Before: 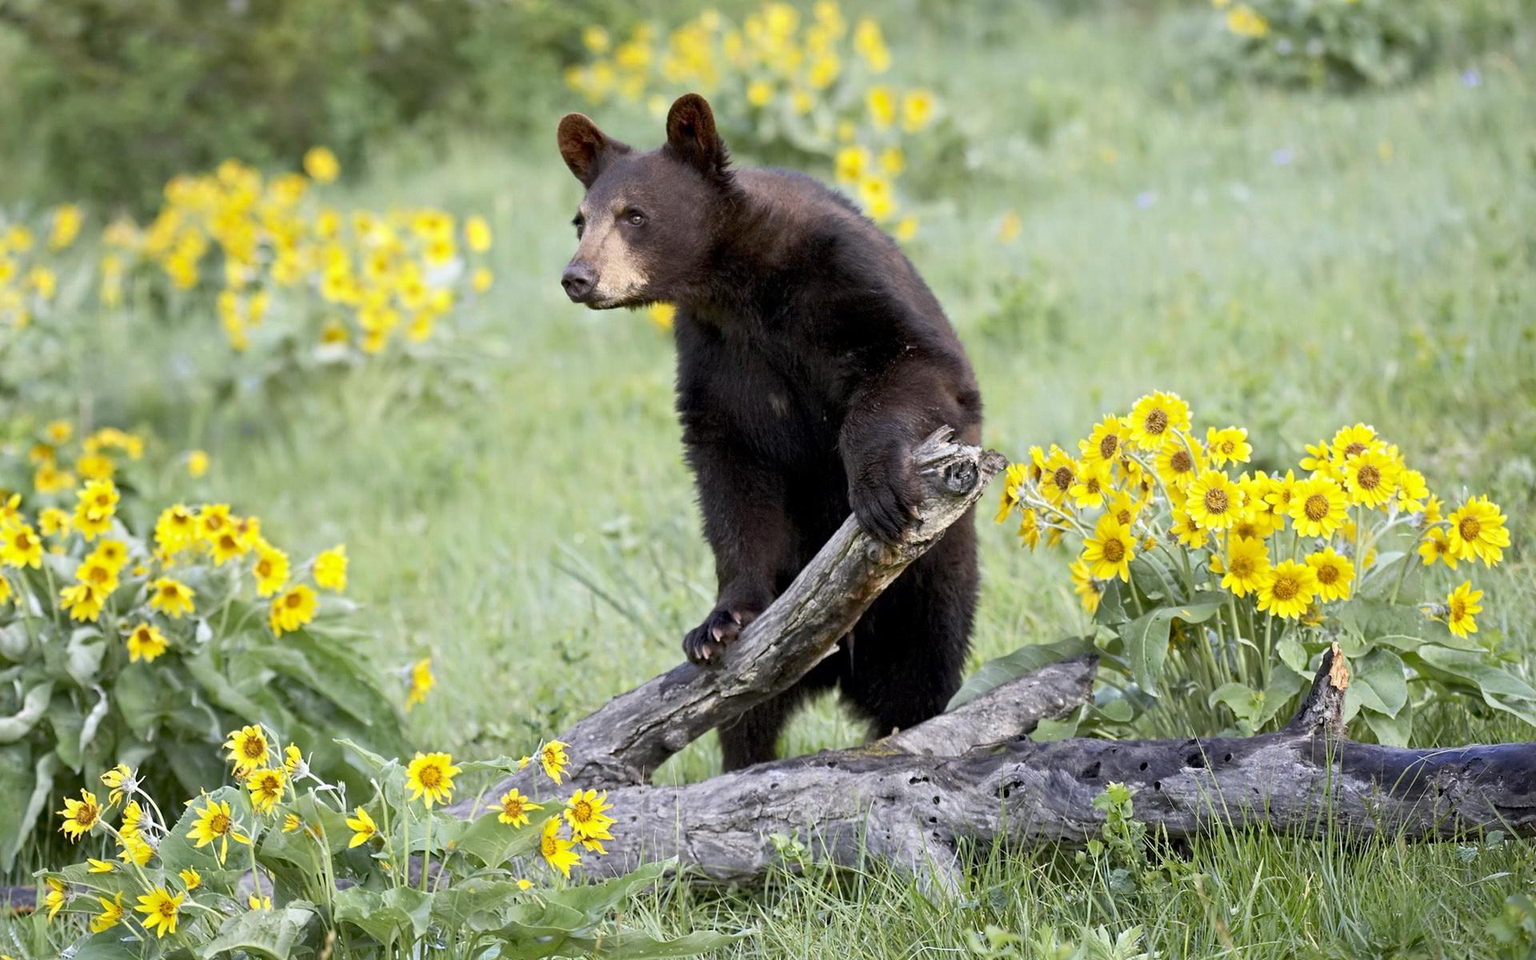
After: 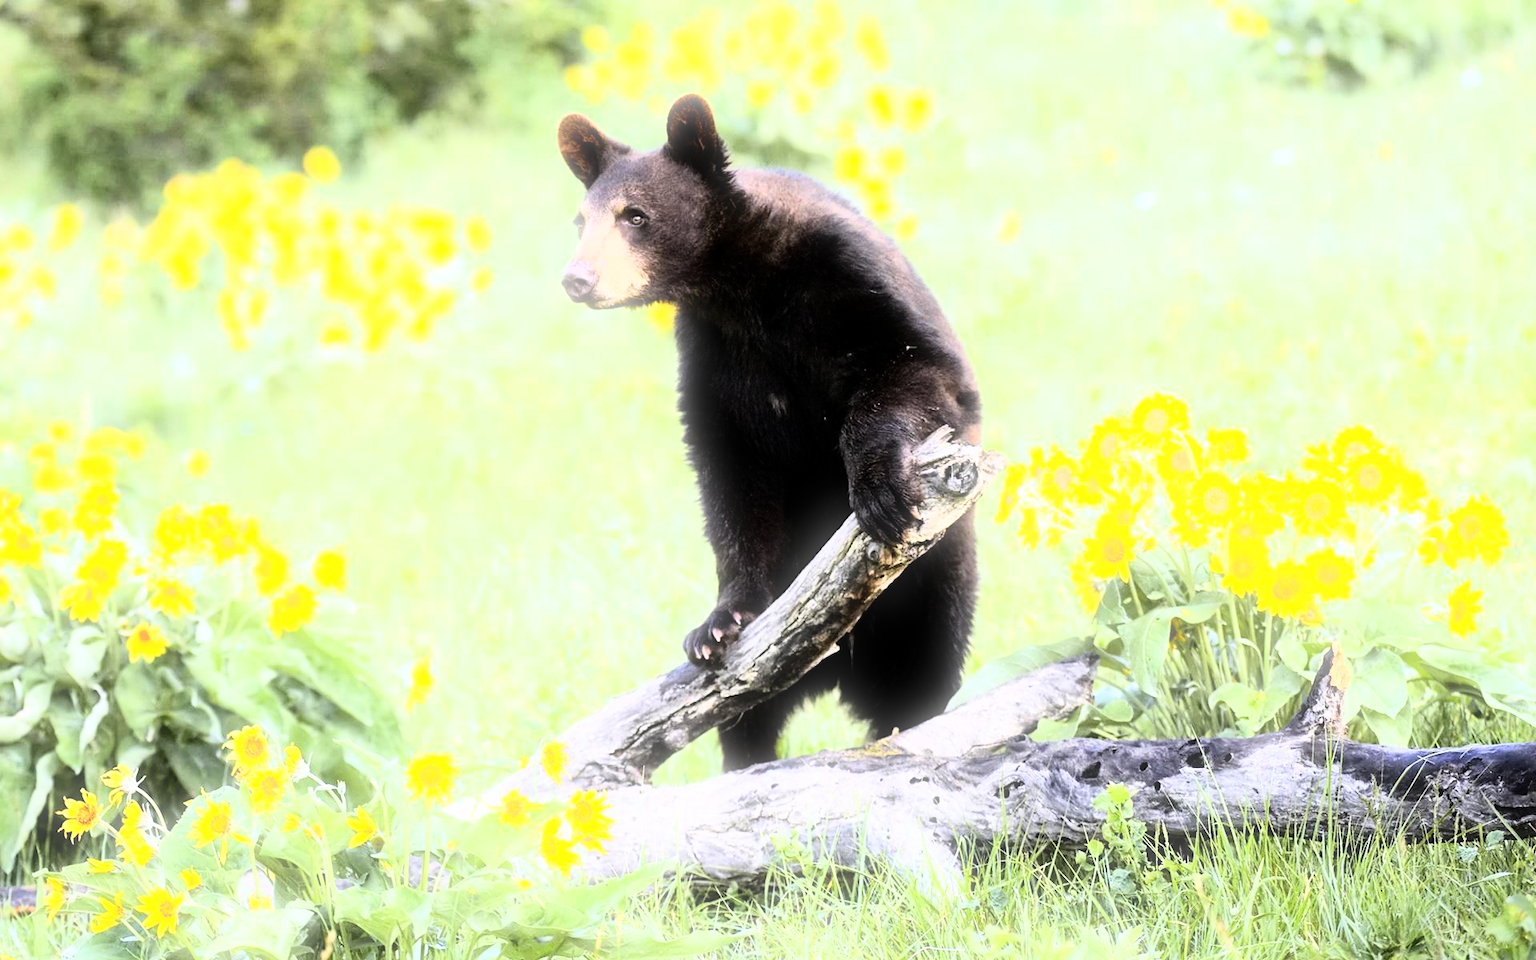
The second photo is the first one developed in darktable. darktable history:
bloom: size 5%, threshold 95%, strength 15%
rgb curve: curves: ch0 [(0, 0) (0.21, 0.15) (0.24, 0.21) (0.5, 0.75) (0.75, 0.96) (0.89, 0.99) (1, 1)]; ch1 [(0, 0.02) (0.21, 0.13) (0.25, 0.2) (0.5, 0.67) (0.75, 0.9) (0.89, 0.97) (1, 1)]; ch2 [(0, 0.02) (0.21, 0.13) (0.25, 0.2) (0.5, 0.67) (0.75, 0.9) (0.89, 0.97) (1, 1)], compensate middle gray true
